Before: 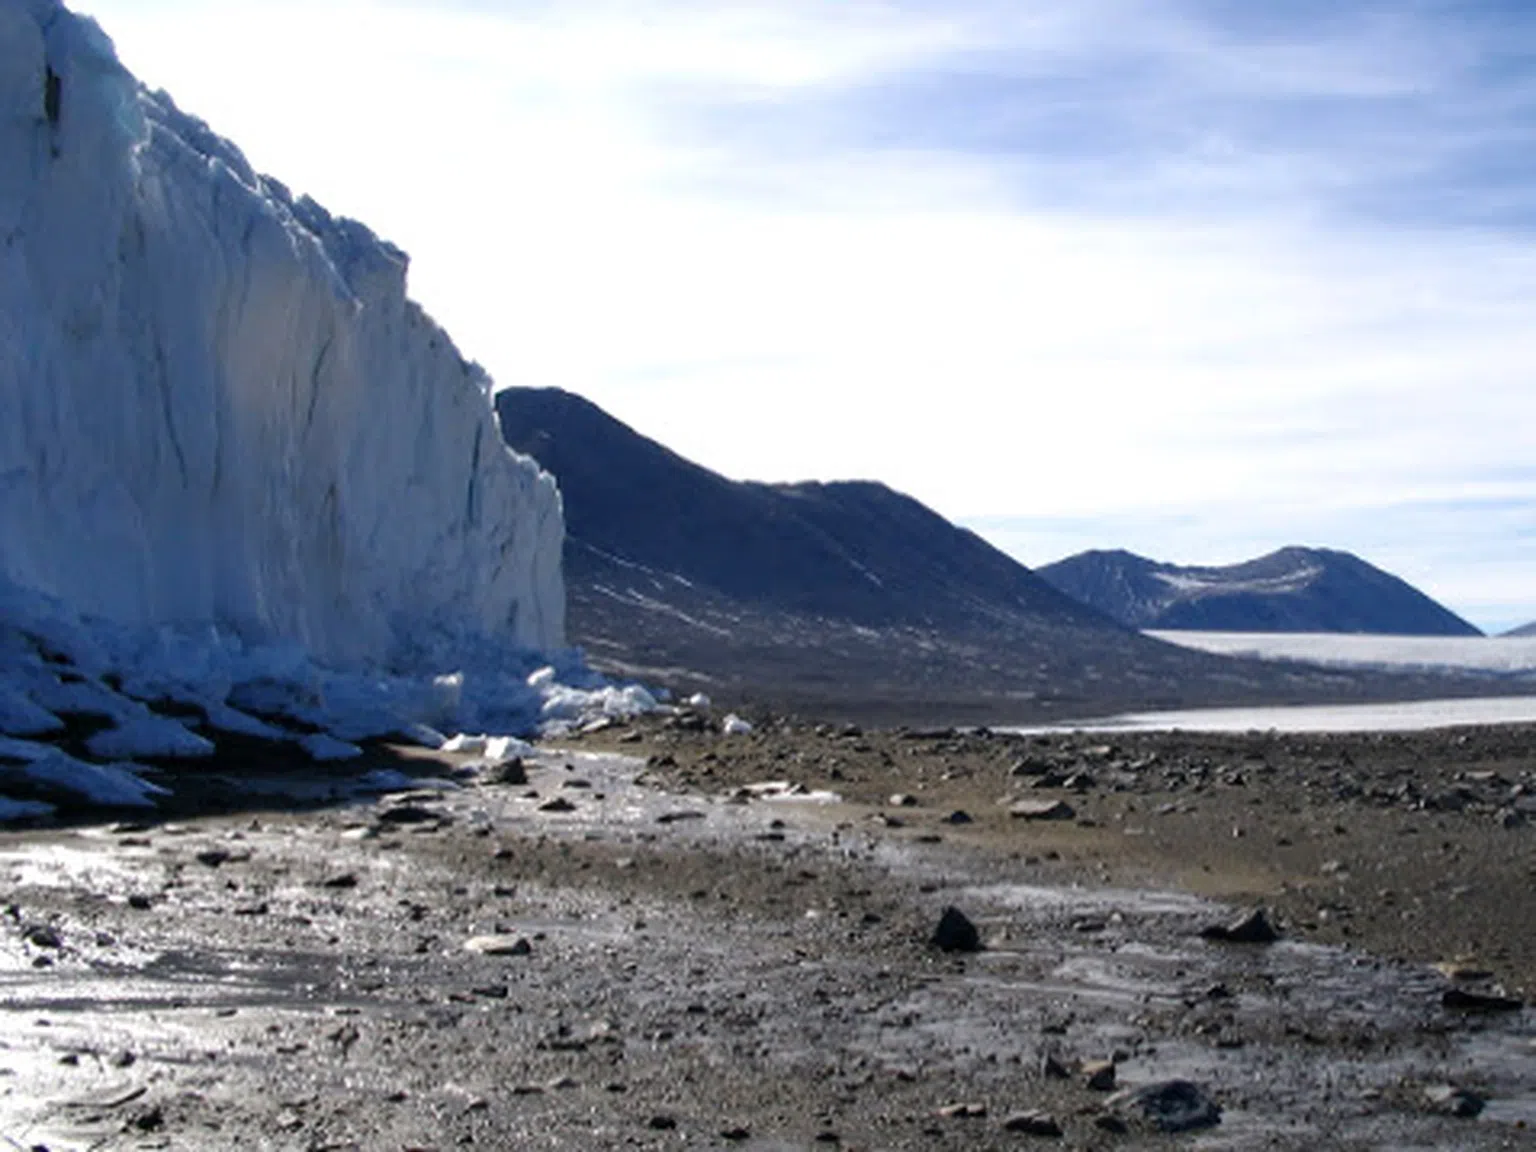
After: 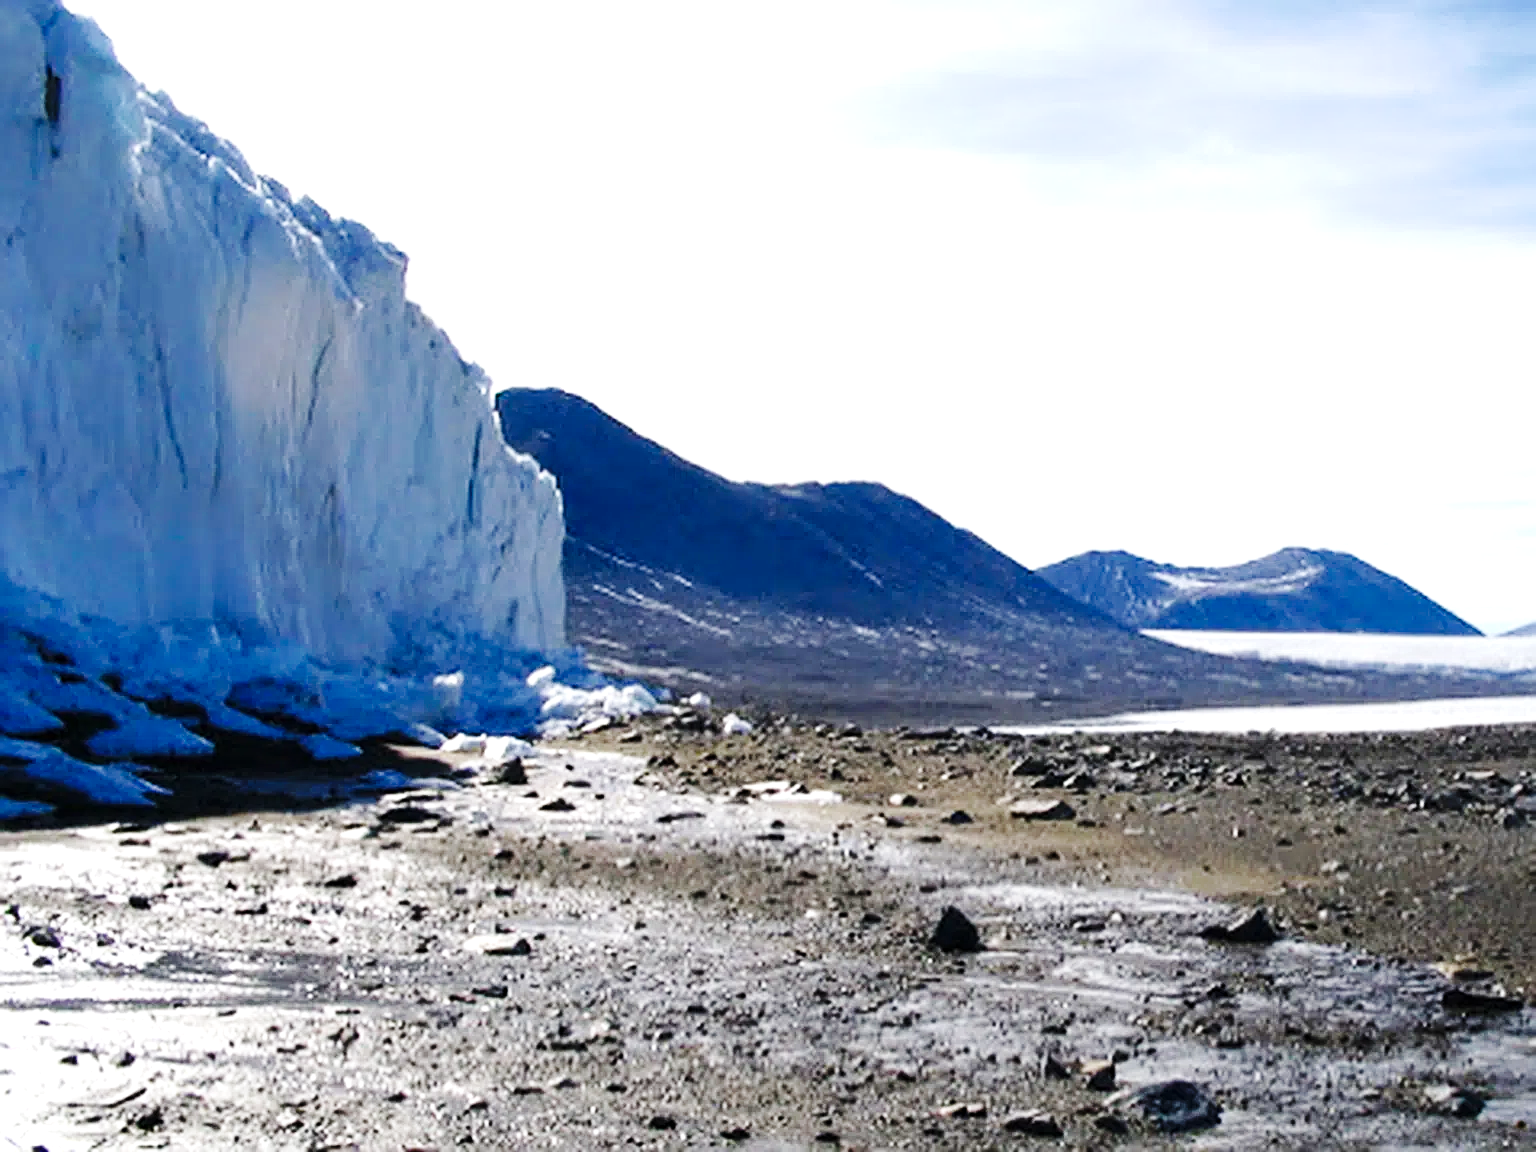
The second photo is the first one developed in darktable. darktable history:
color zones: curves: ch0 [(0, 0.444) (0.143, 0.442) (0.286, 0.441) (0.429, 0.441) (0.571, 0.441) (0.714, 0.441) (0.857, 0.442) (1, 0.444)]
base curve: curves: ch0 [(0, 0) (0.036, 0.025) (0.121, 0.166) (0.206, 0.329) (0.605, 0.79) (1, 1)], preserve colors none
exposure: black level correction 0, exposure 0.7 EV, compensate exposure bias true, compensate highlight preservation false
sharpen: on, module defaults
